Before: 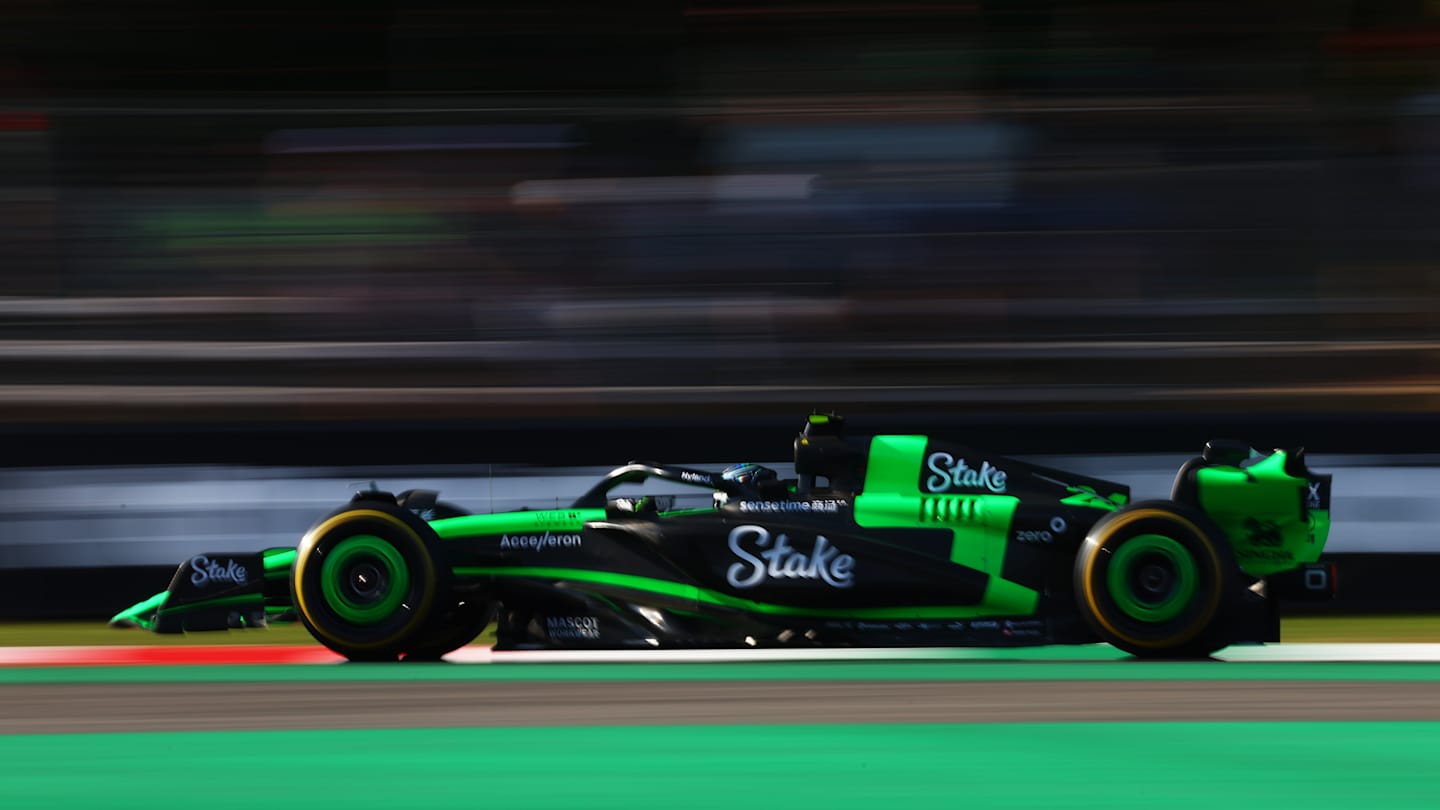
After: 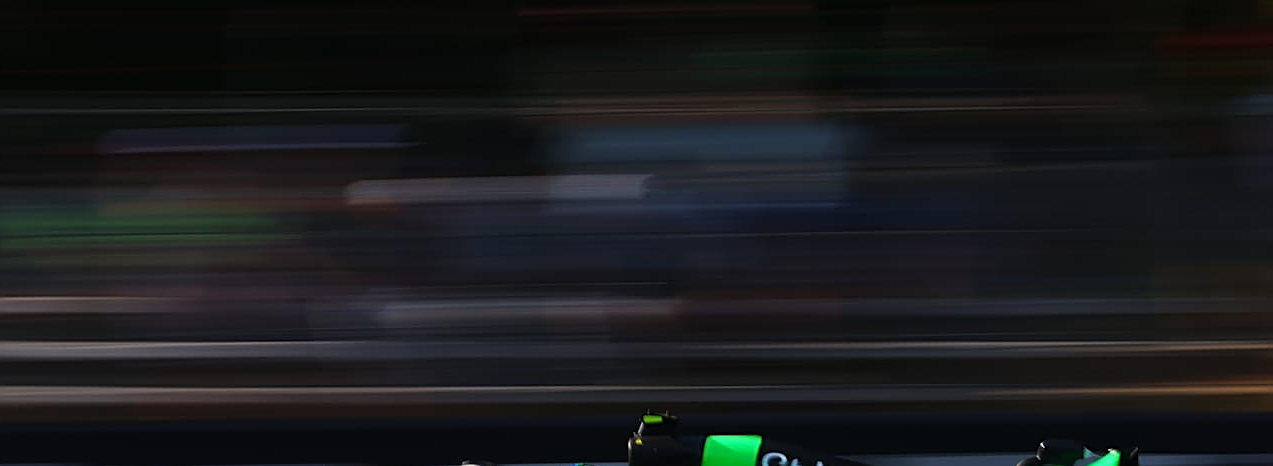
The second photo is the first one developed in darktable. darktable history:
crop and rotate: left 11.576%, bottom 42.425%
sharpen: on, module defaults
